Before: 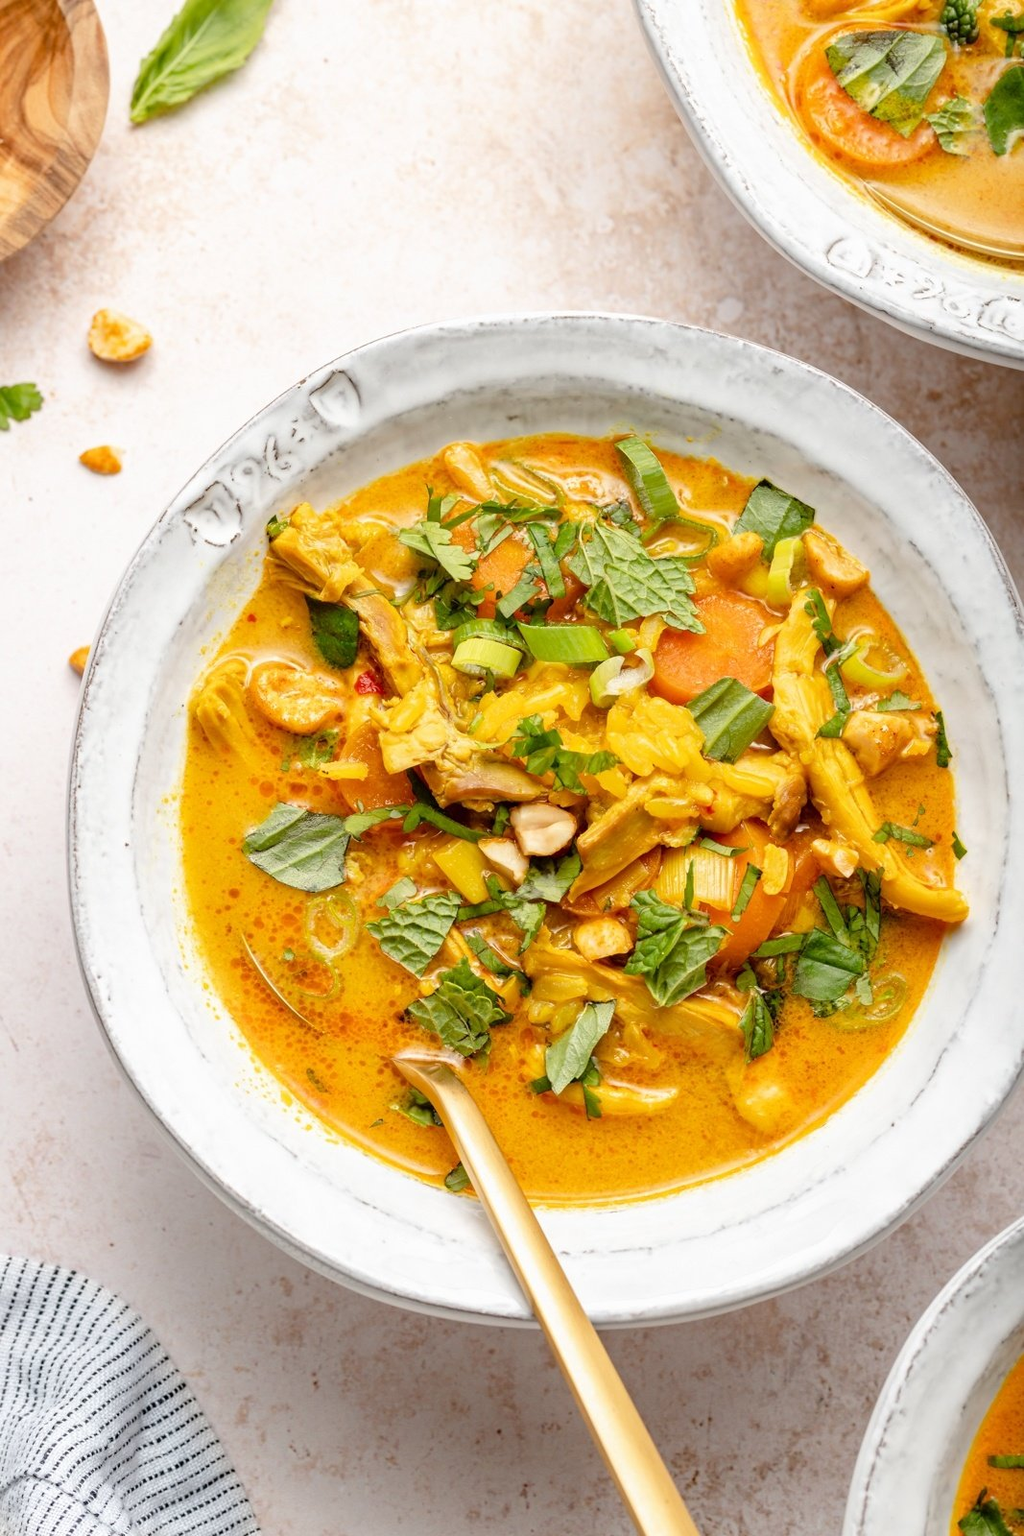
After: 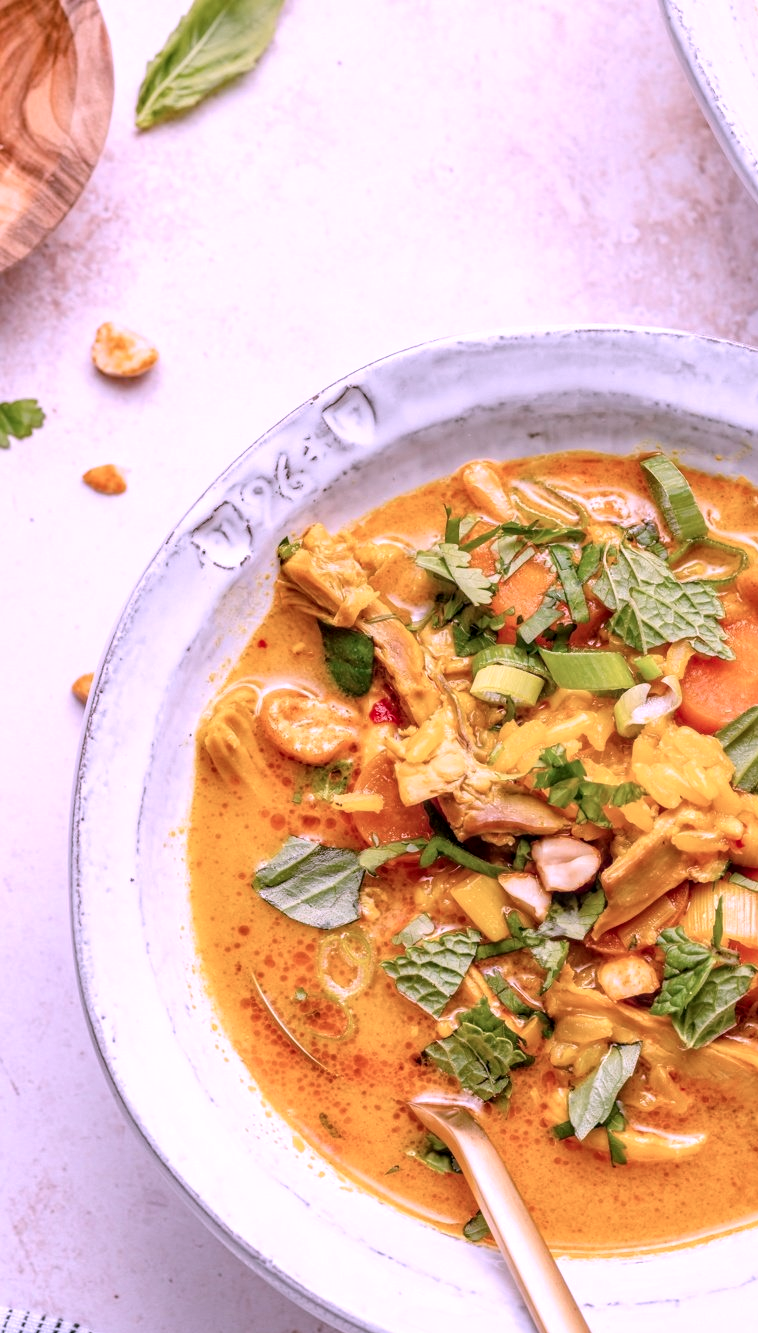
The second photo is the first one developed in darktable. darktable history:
color correction: highlights a* 15.03, highlights b* -25.07
crop: right 28.885%, bottom 16.626%
local contrast: detail 130%
